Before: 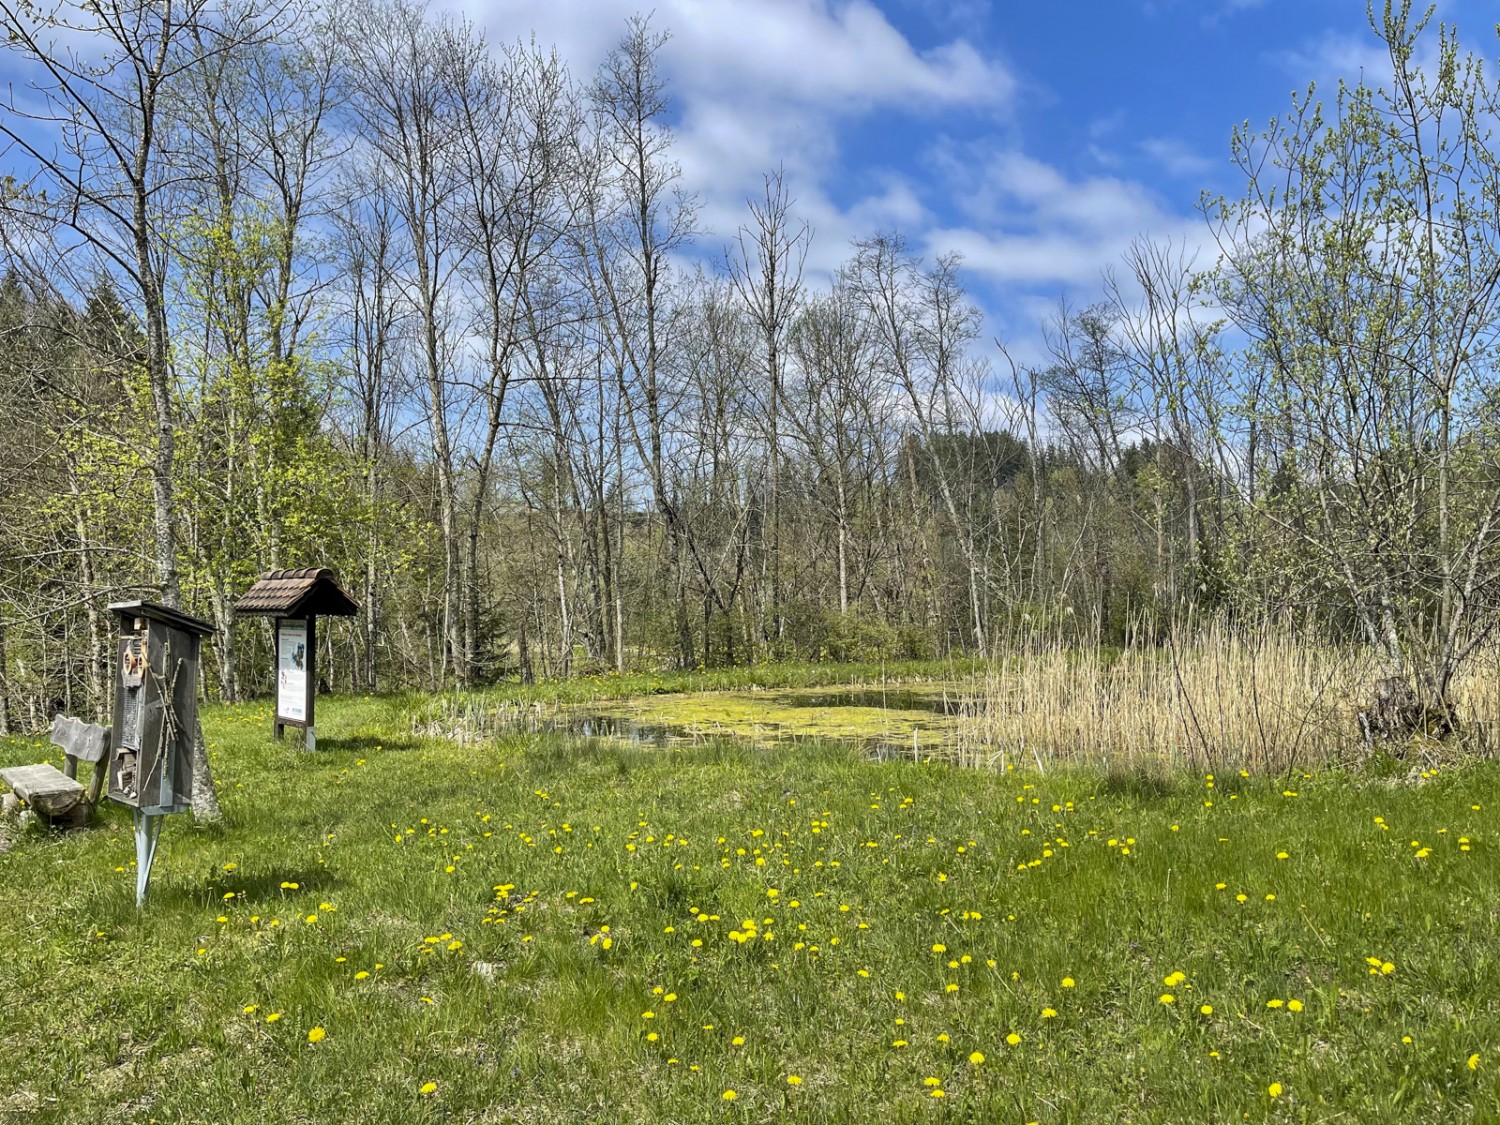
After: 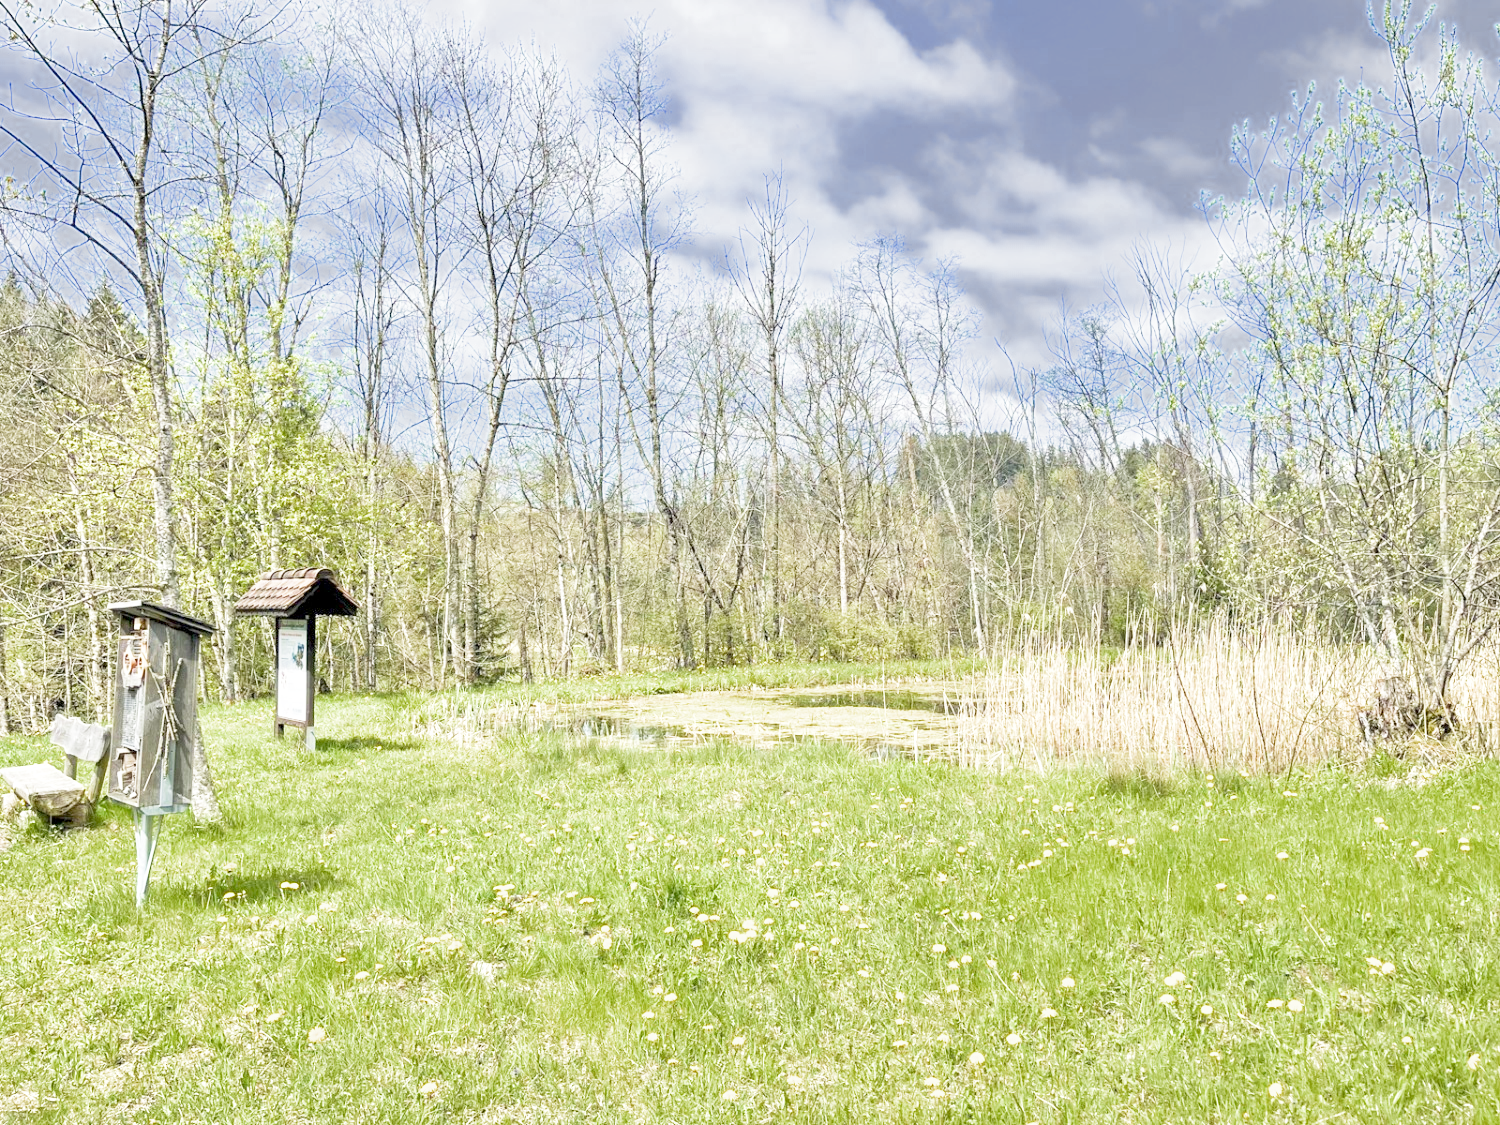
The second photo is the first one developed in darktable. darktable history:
exposure: exposure 0.6 EV, compensate highlight preservation false
filmic rgb: middle gray luminance 4.29%, black relative exposure -13 EV, white relative exposure 5 EV, threshold 6 EV, target black luminance 0%, hardness 5.19, latitude 59.69%, contrast 0.767, highlights saturation mix 5%, shadows ↔ highlights balance 25.95%, add noise in highlights 0, color science v3 (2019), use custom middle-gray values true, iterations of high-quality reconstruction 0, contrast in highlights soft, enable highlight reconstruction true
